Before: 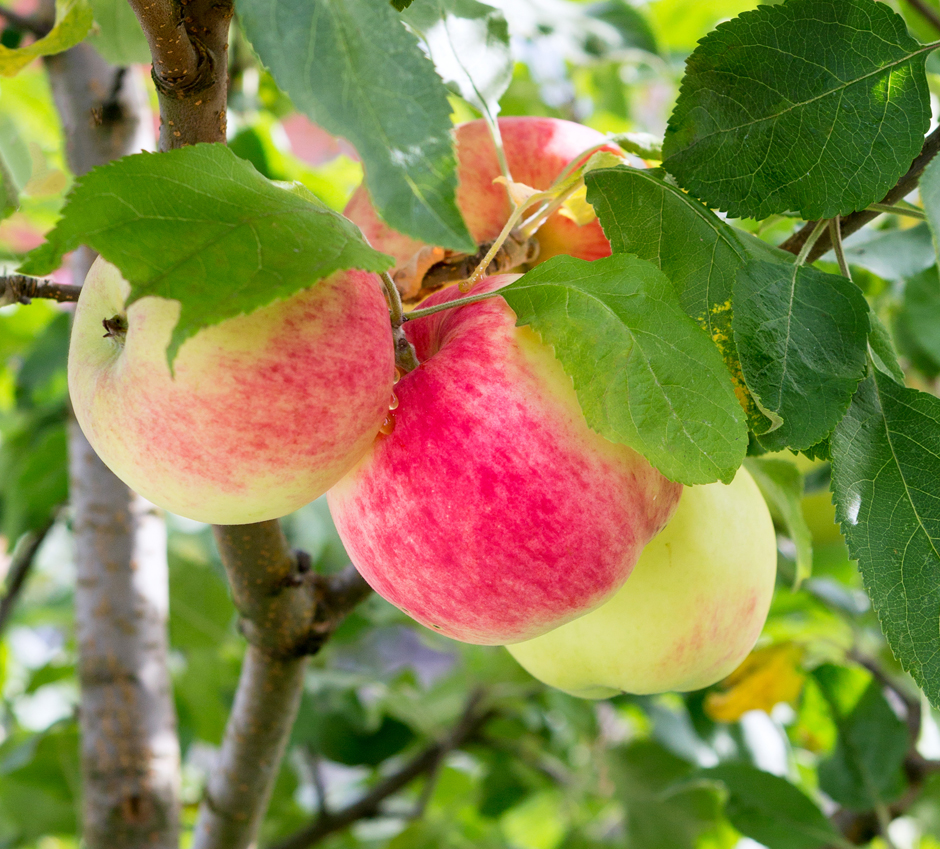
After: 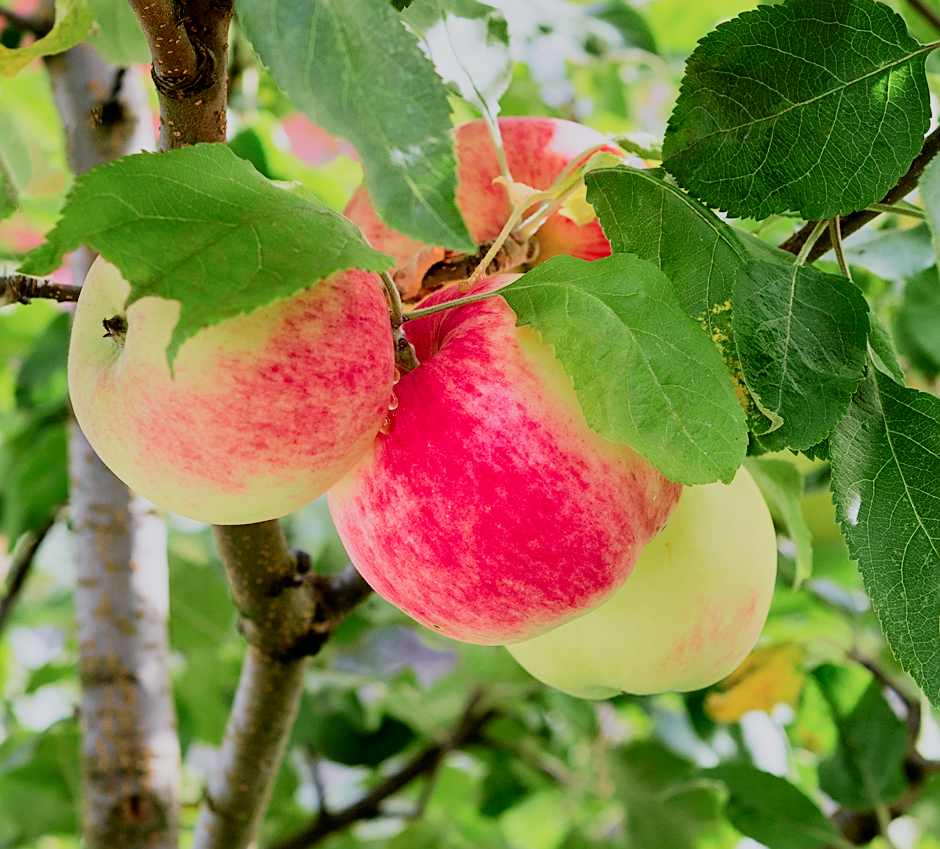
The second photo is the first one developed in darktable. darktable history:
shadows and highlights: soften with gaussian
tone curve: curves: ch0 [(0, 0) (0.058, 0.027) (0.214, 0.183) (0.304, 0.288) (0.522, 0.549) (0.658, 0.7) (0.741, 0.775) (0.844, 0.866) (0.986, 0.957)]; ch1 [(0, 0) (0.172, 0.123) (0.312, 0.296) (0.437, 0.429) (0.471, 0.469) (0.502, 0.5) (0.513, 0.515) (0.572, 0.603) (0.617, 0.653) (0.68, 0.724) (0.889, 0.924) (1, 1)]; ch2 [(0, 0) (0.411, 0.424) (0.489, 0.49) (0.502, 0.5) (0.517, 0.519) (0.549, 0.578) (0.604, 0.628) (0.693, 0.686) (1, 1)], color space Lab, independent channels, preserve colors none
sharpen: on, module defaults
filmic rgb: black relative exposure -7.65 EV, white relative exposure 4.56 EV, hardness 3.61
